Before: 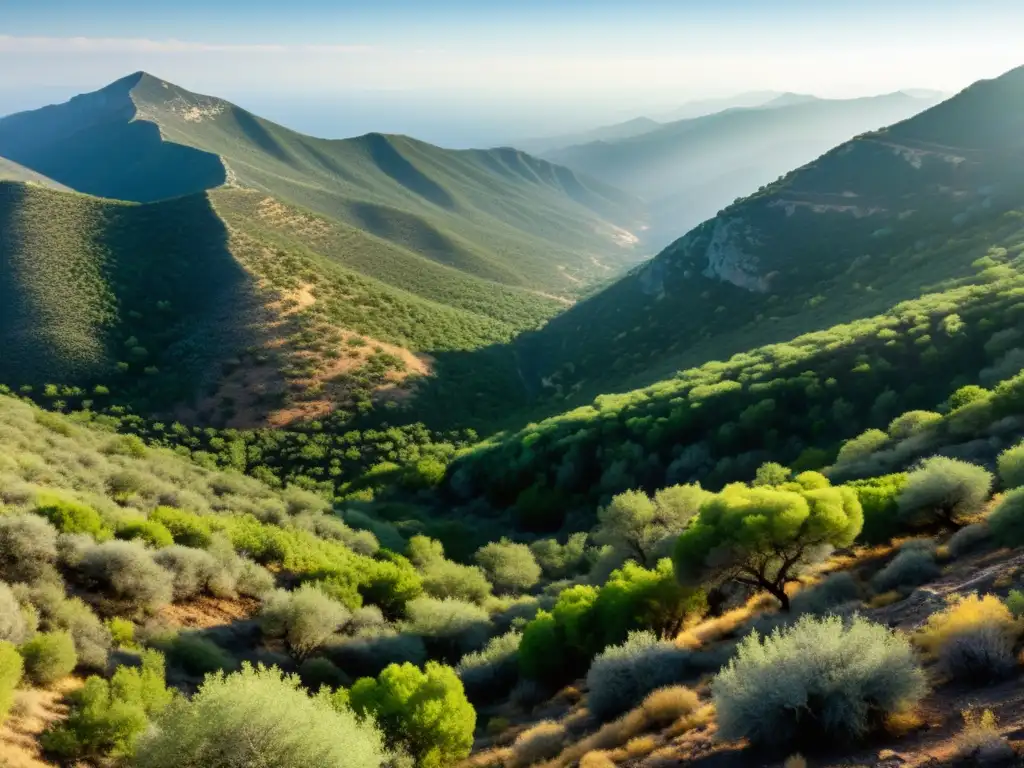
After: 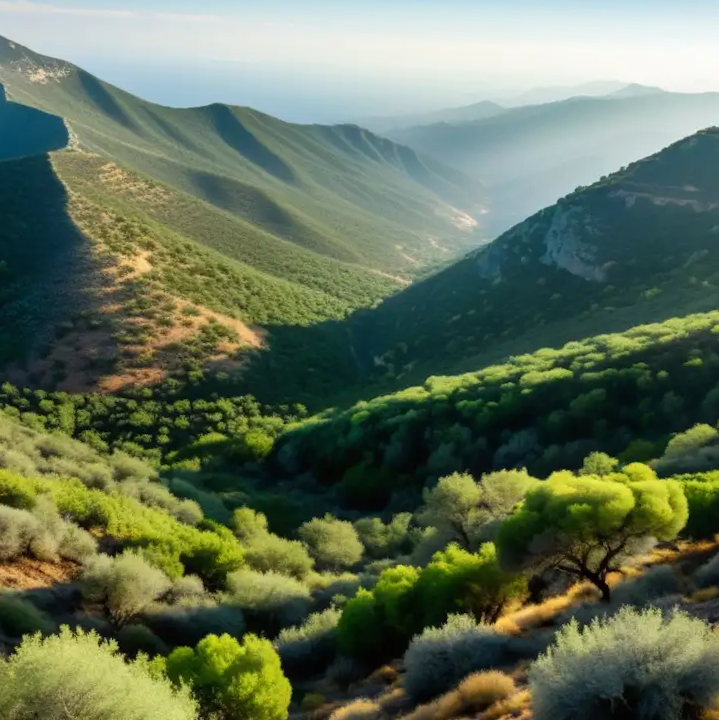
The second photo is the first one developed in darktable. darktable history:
crop and rotate: angle -2.85°, left 14.233%, top 0.04%, right 10.947%, bottom 0.07%
